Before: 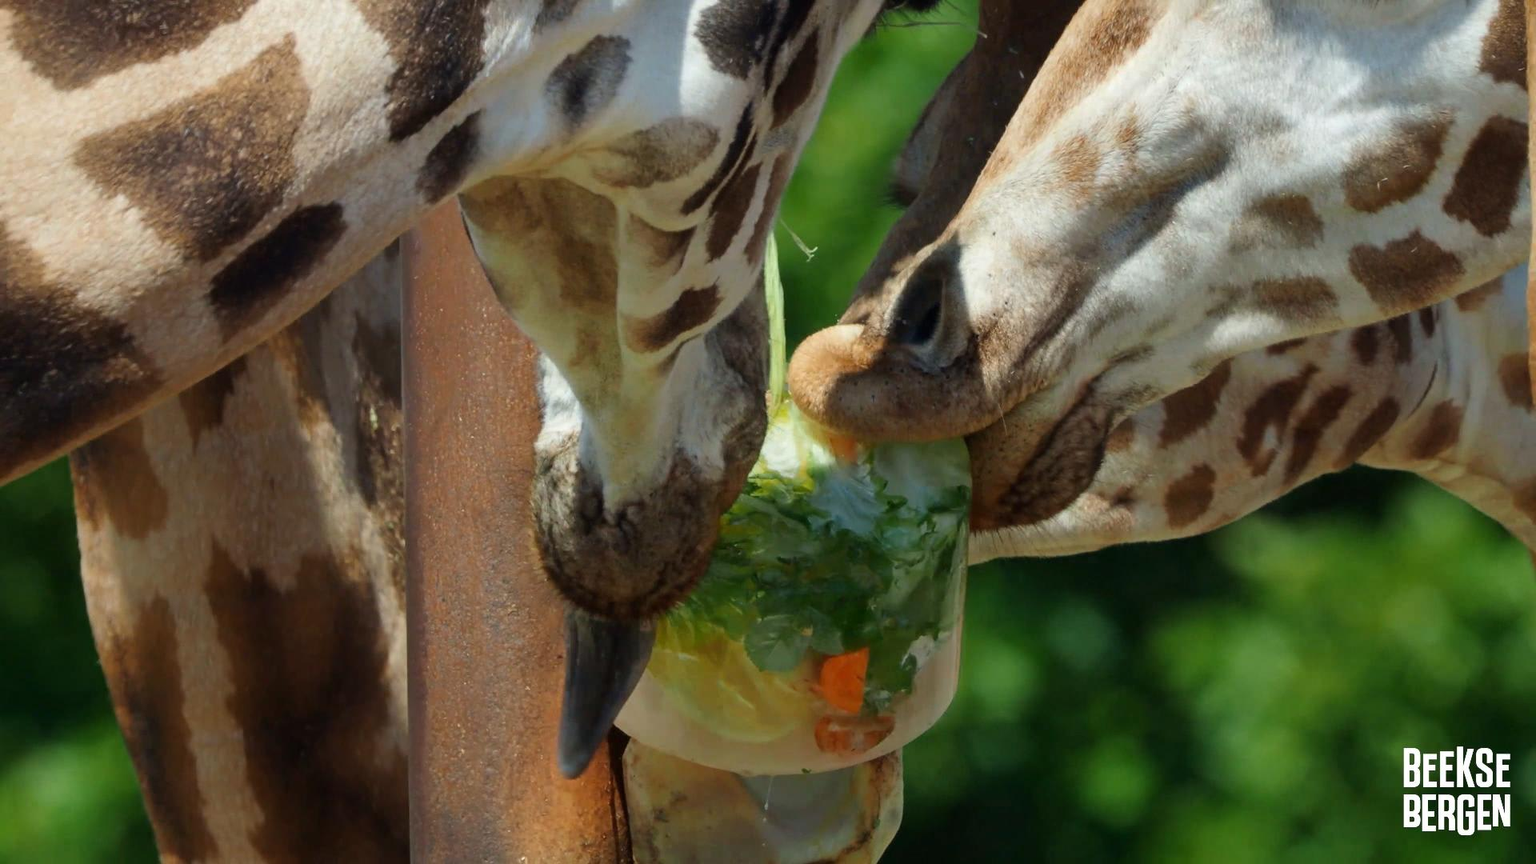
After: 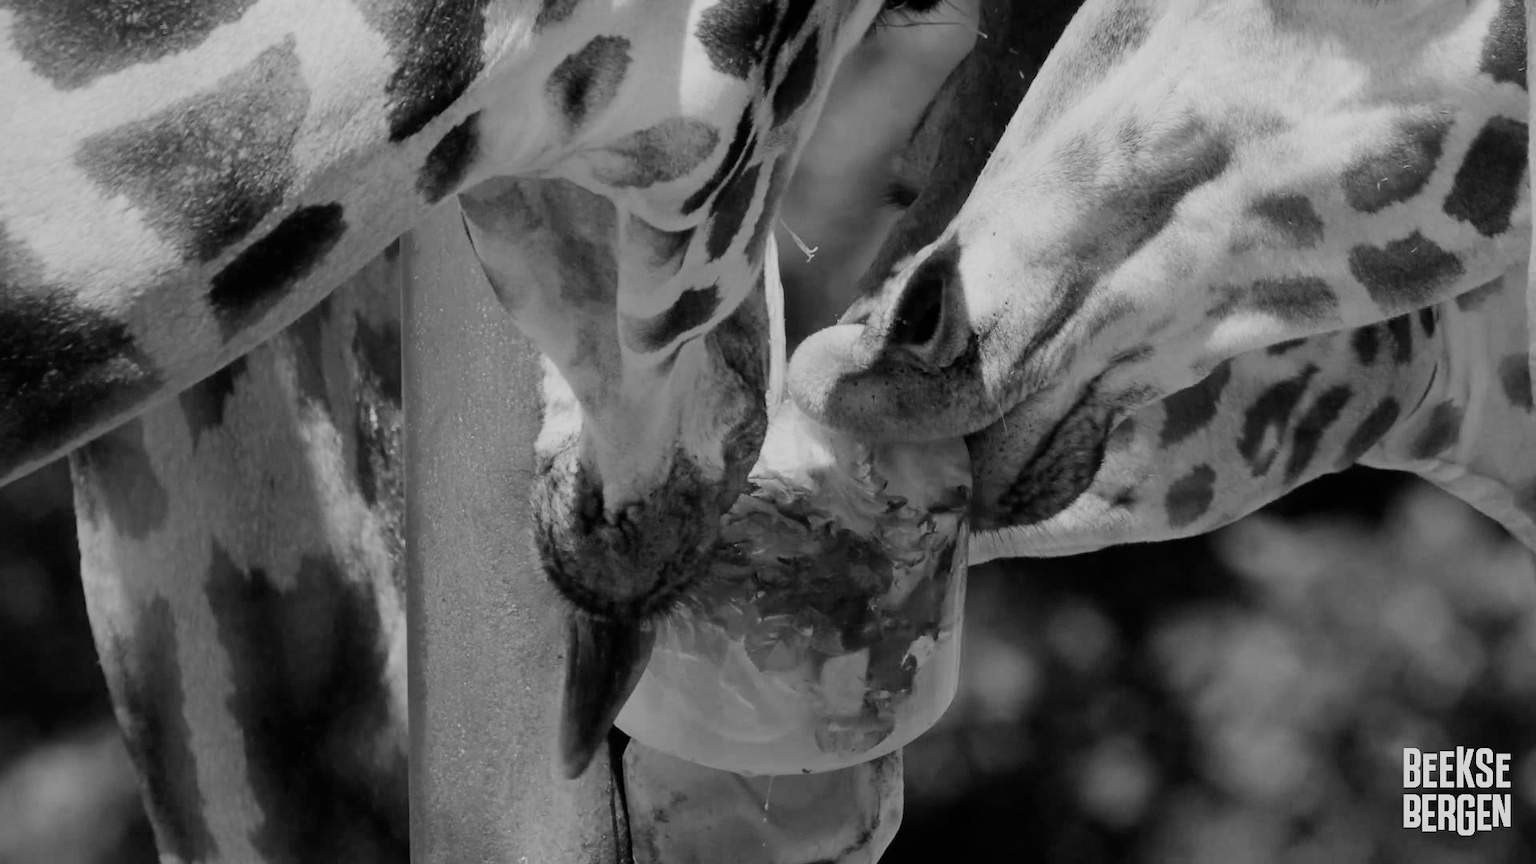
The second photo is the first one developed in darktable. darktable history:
filmic rgb: black relative exposure -7.65 EV, white relative exposure 4.56 EV, hardness 3.61, contrast 1.05
white balance: red 1.467, blue 0.684
velvia: strength 39.63%
monochrome: a 16.06, b 15.48, size 1
